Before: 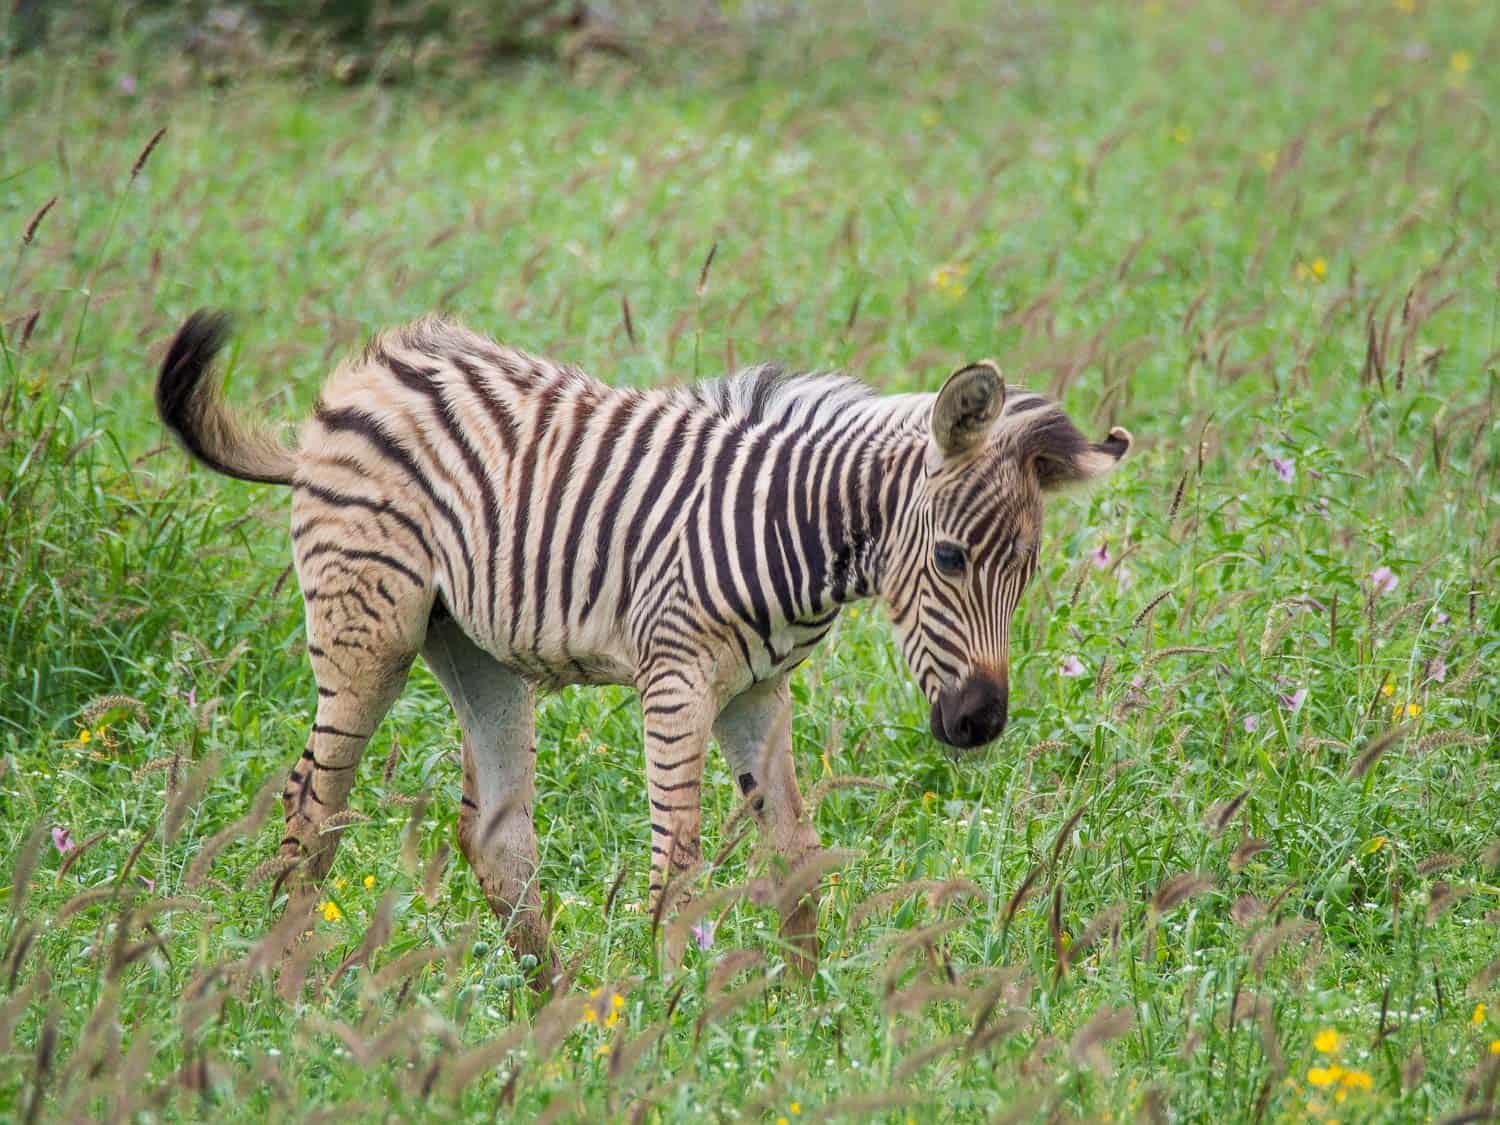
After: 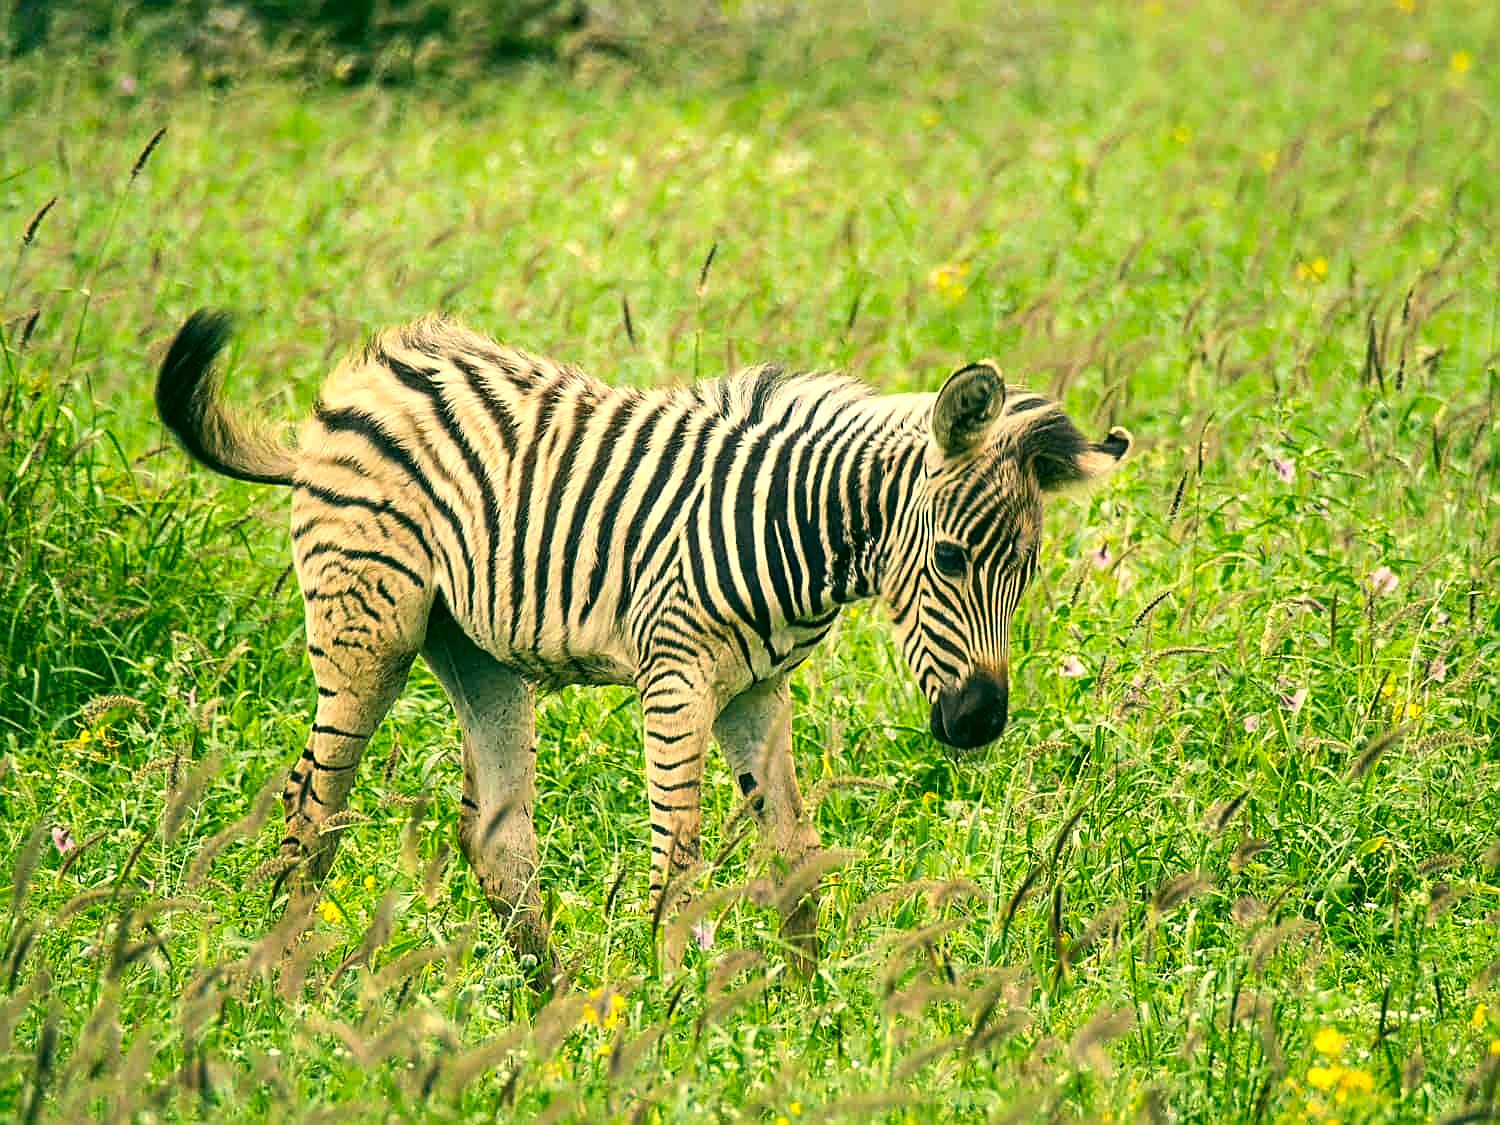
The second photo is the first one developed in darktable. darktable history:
exposure: exposure -0.042 EV, compensate exposure bias true, compensate highlight preservation false
color correction: highlights a* 5.66, highlights b* 32.93, shadows a* -26.12, shadows b* 3.79
sharpen: on, module defaults
tone equalizer: -8 EV -0.743 EV, -7 EV -0.73 EV, -6 EV -0.611 EV, -5 EV -0.424 EV, -3 EV 0.381 EV, -2 EV 0.6 EV, -1 EV 0.676 EV, +0 EV 0.78 EV, edges refinement/feathering 500, mask exposure compensation -1.57 EV, preserve details no
